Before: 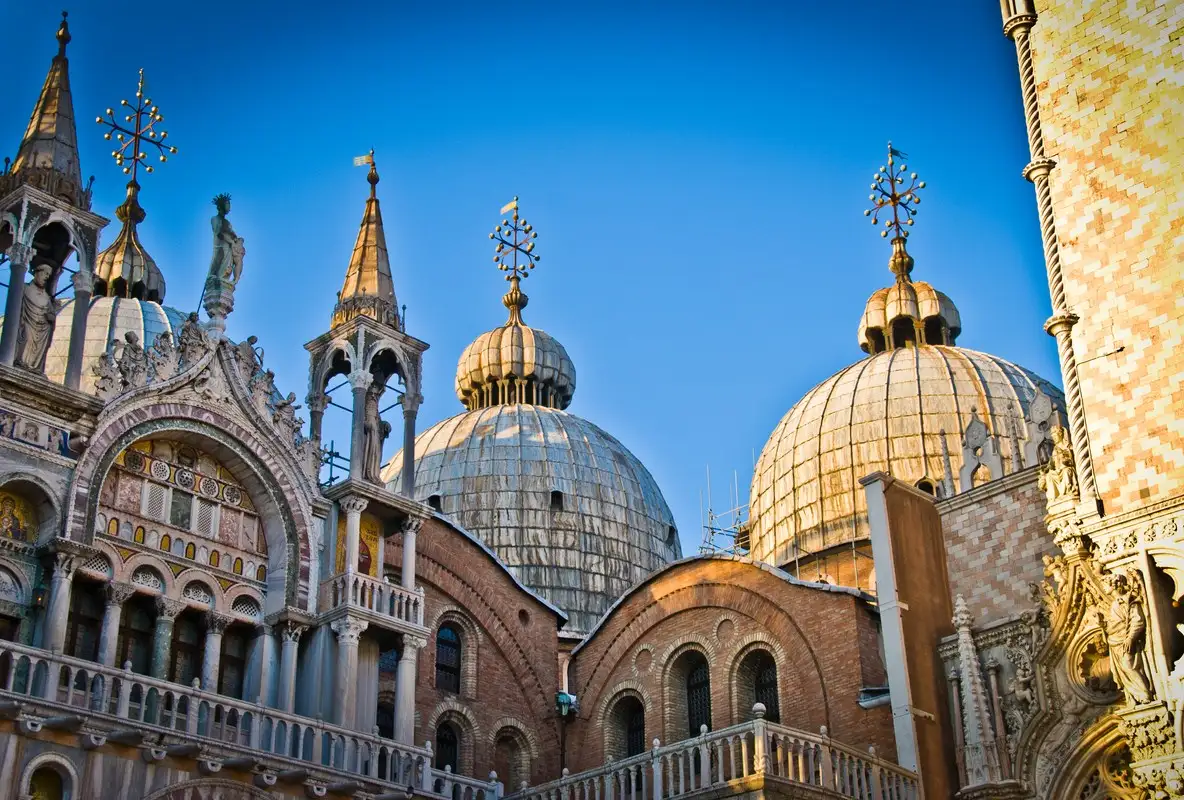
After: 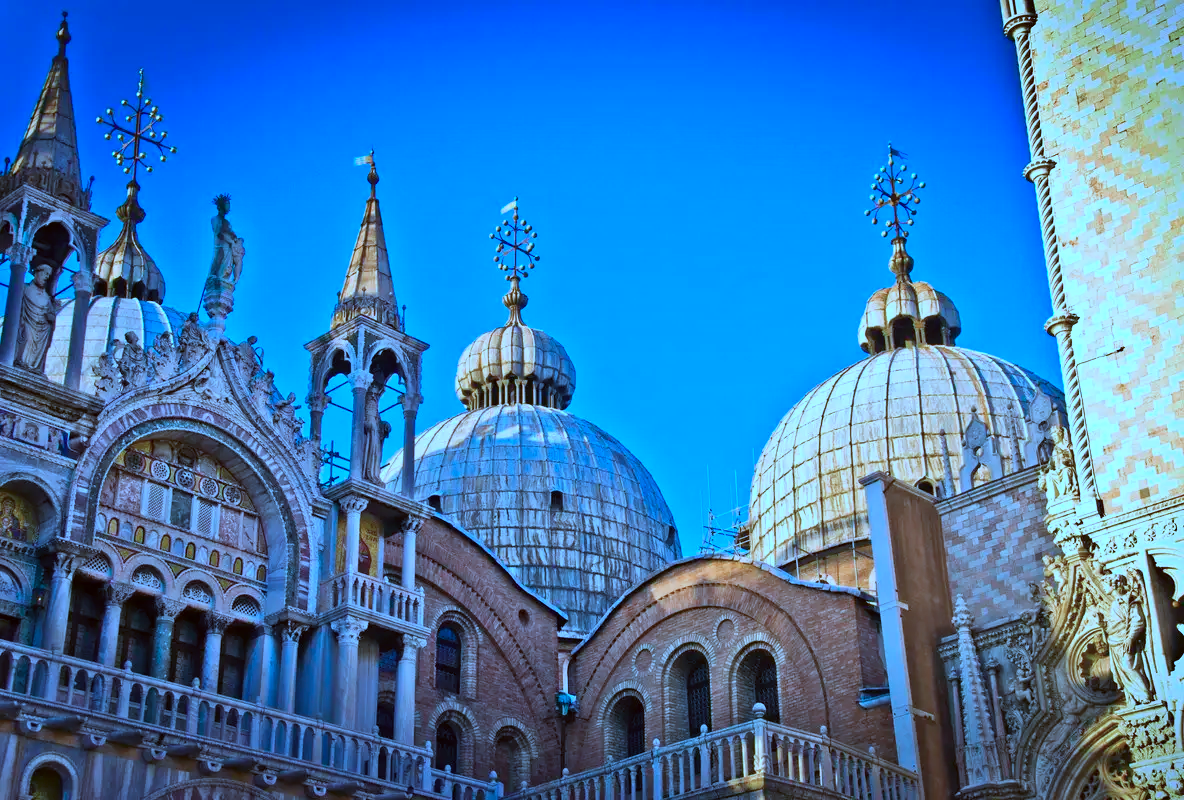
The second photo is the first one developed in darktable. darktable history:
color correction: highlights a* -4.98, highlights b* -3.76, shadows a* 3.83, shadows b* 4.08
color calibration: illuminant as shot in camera, x 0.442, y 0.413, temperature 2903.13 K
